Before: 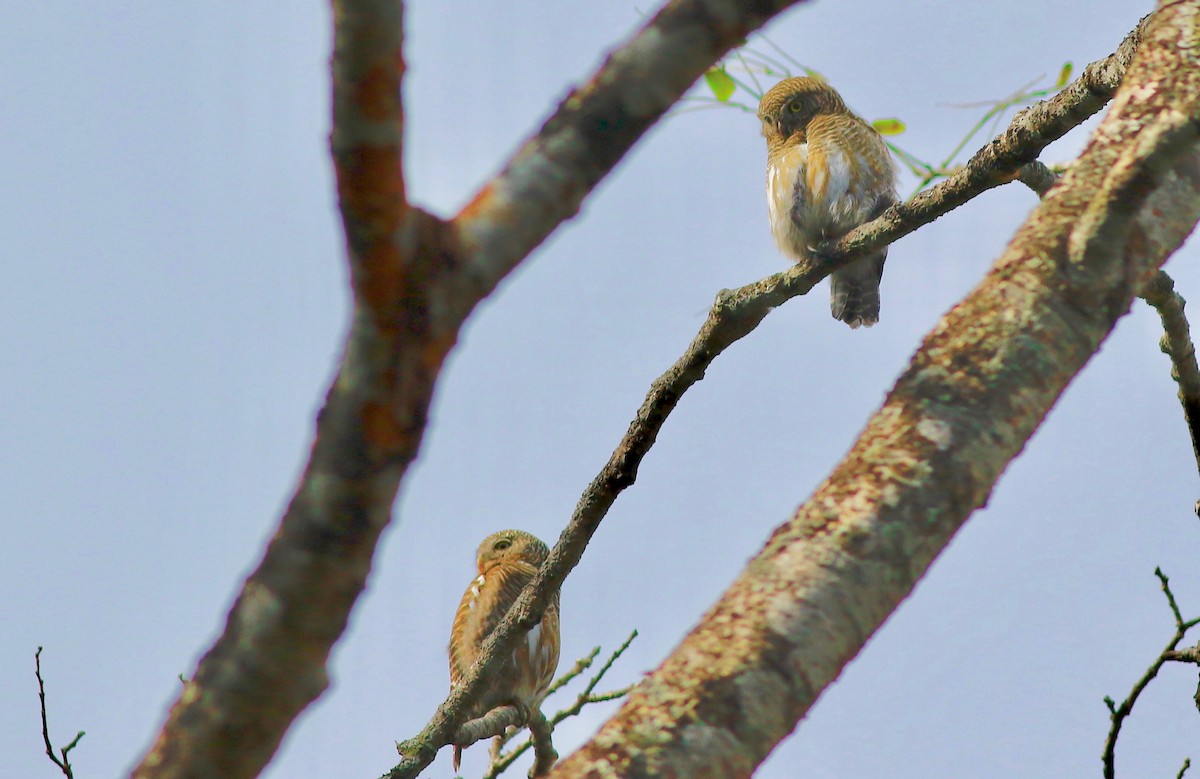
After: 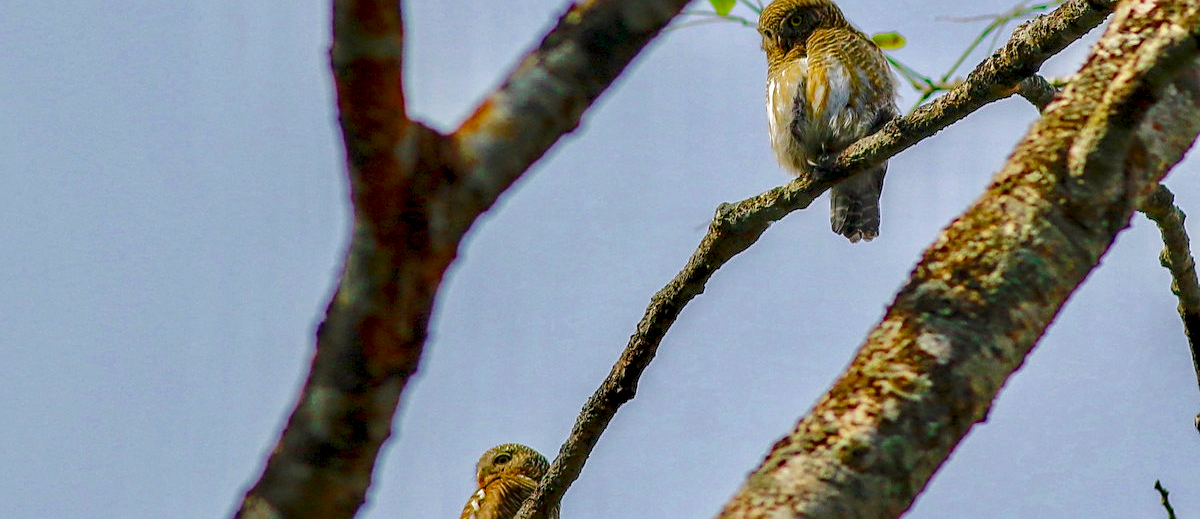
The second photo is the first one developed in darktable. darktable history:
sharpen: on, module defaults
crop: top 11.166%, bottom 22.168%
color balance rgb: perceptual saturation grading › global saturation 20%, perceptual saturation grading › highlights 2.68%, perceptual saturation grading › shadows 50%
exposure: exposure -0.293 EV, compensate highlight preservation false
local contrast: highlights 0%, shadows 0%, detail 182%
